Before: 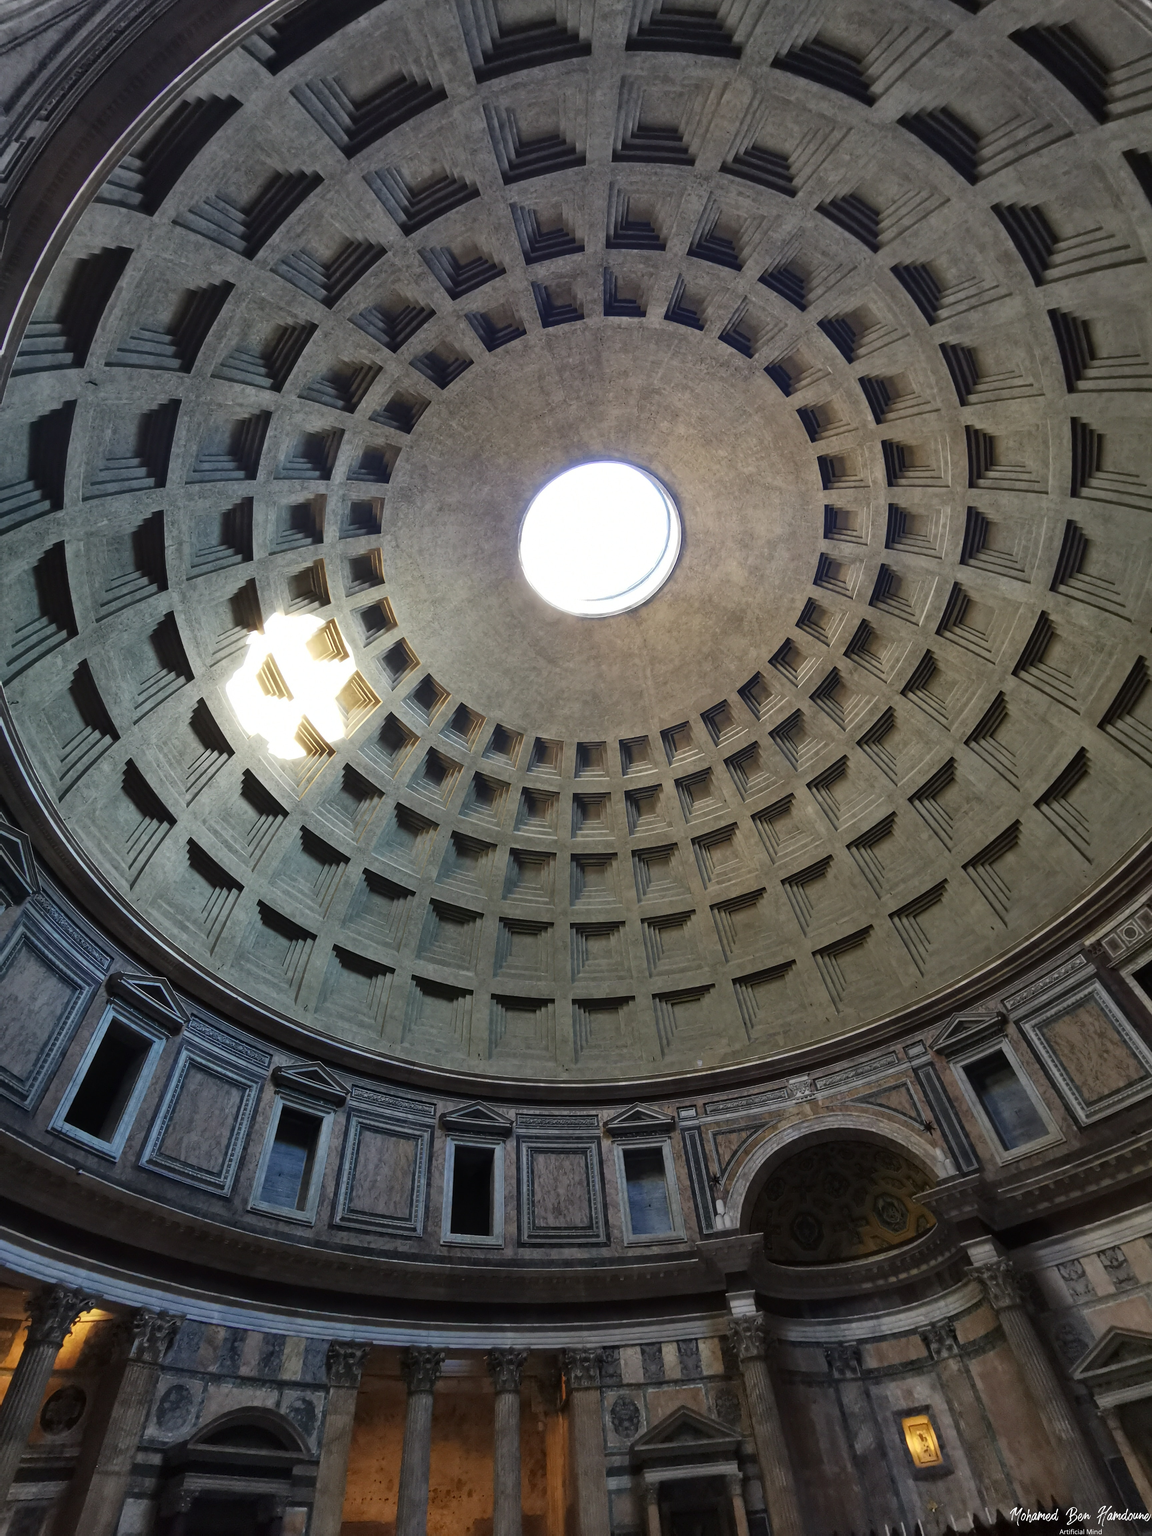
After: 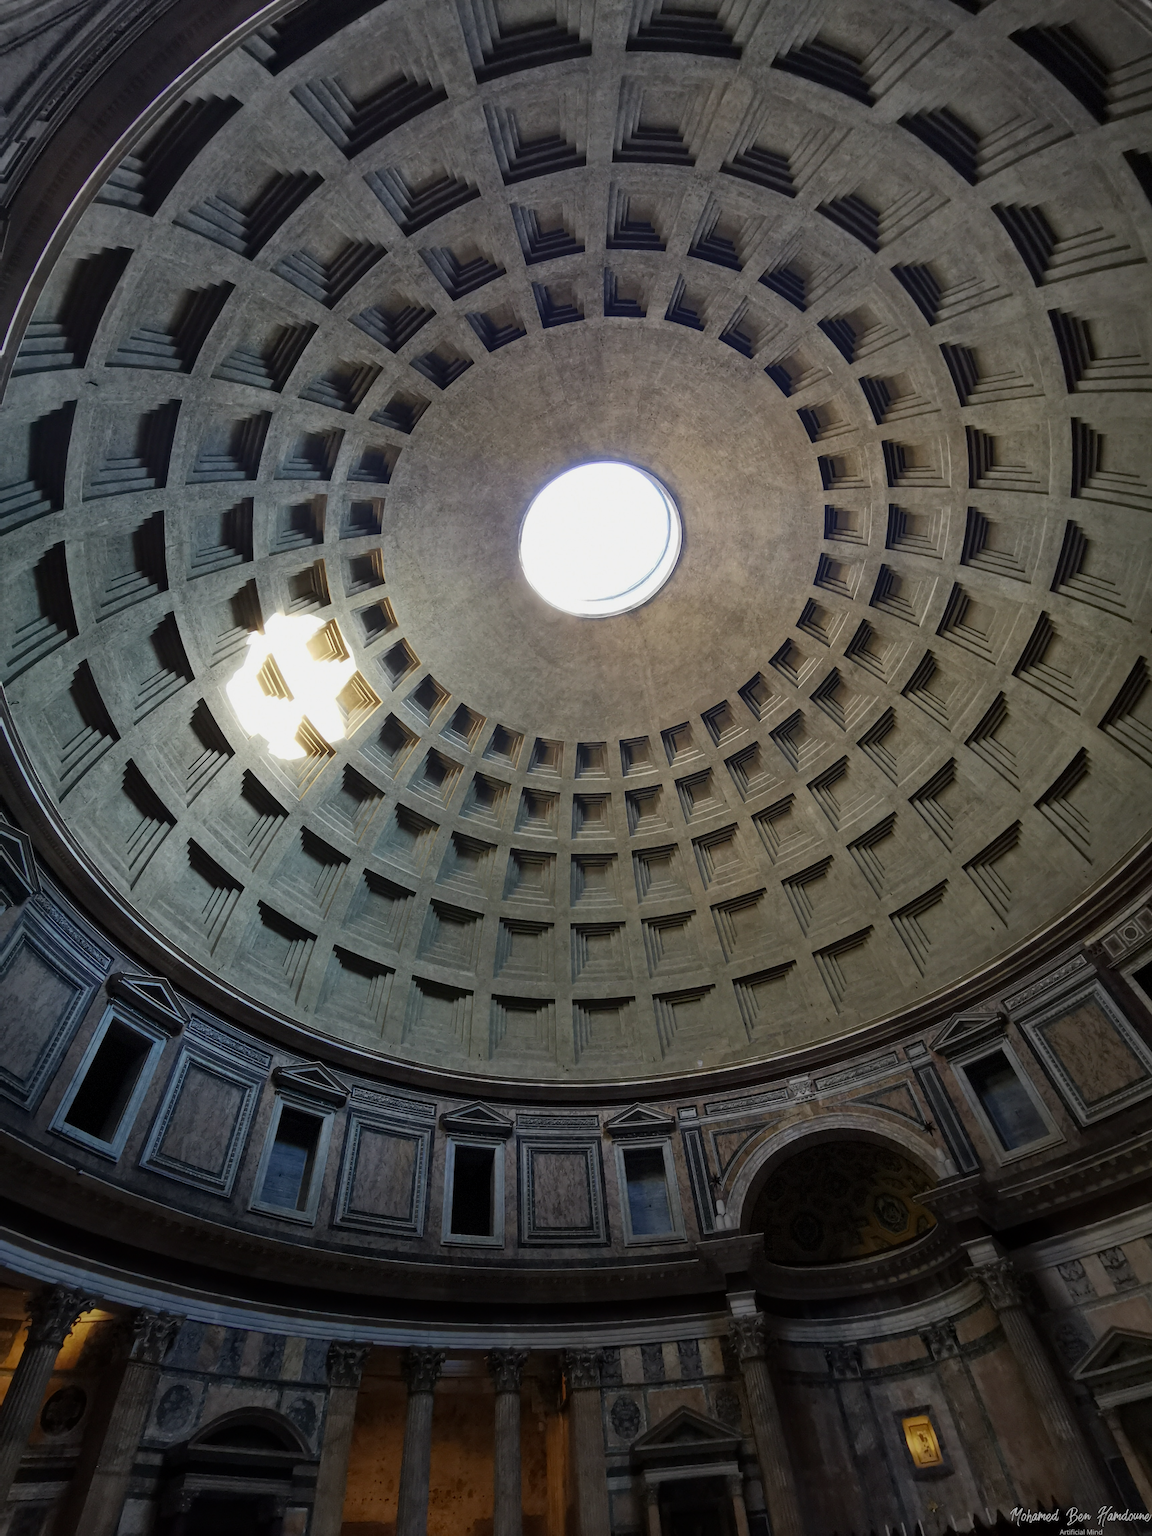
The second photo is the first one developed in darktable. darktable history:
exposure: black level correction 0.001, exposure -0.2 EV, compensate highlight preservation false
vignetting: fall-off start 68.33%, fall-off radius 30%, saturation 0.042, center (-0.066, -0.311), width/height ratio 0.992, shape 0.85, dithering 8-bit output
